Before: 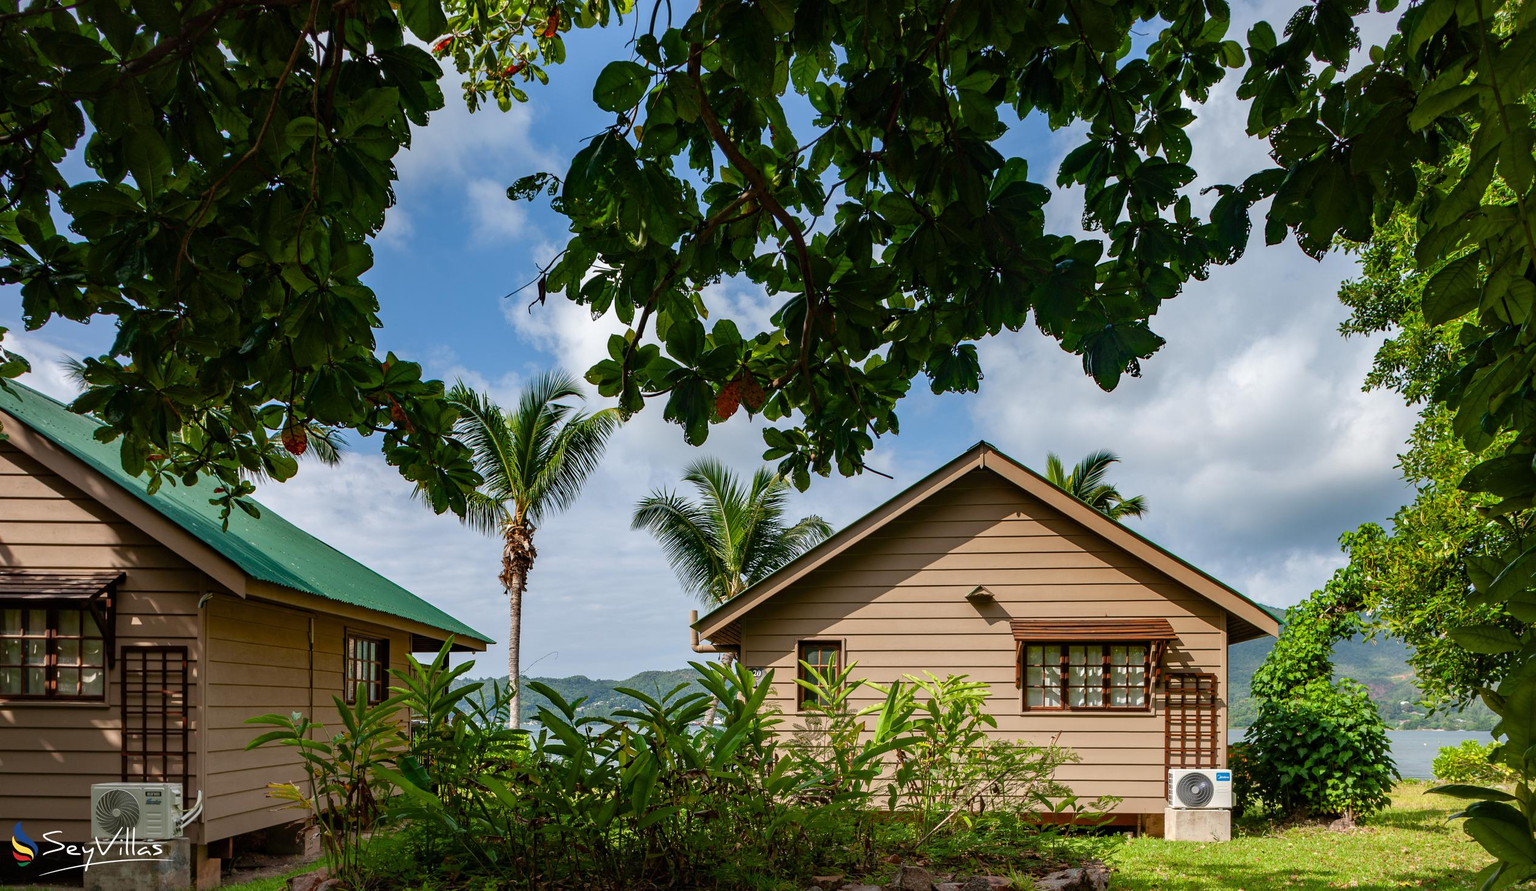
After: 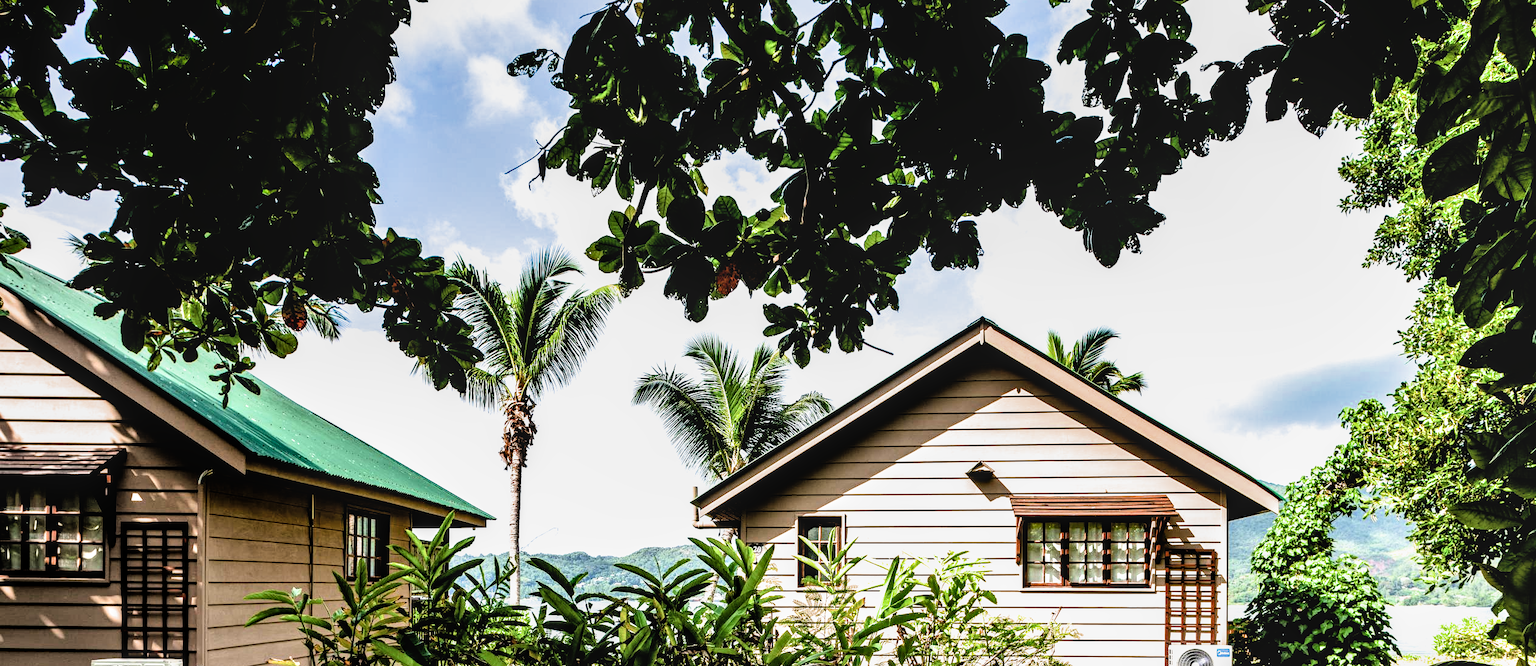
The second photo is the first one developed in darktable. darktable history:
exposure: black level correction 0.001, exposure 0.499 EV, compensate exposure bias true, compensate highlight preservation false
tone equalizer: -8 EV -0.784 EV, -7 EV -0.699 EV, -6 EV -0.563 EV, -5 EV -0.409 EV, -3 EV 0.37 EV, -2 EV 0.6 EV, -1 EV 0.701 EV, +0 EV 0.773 EV
local contrast: on, module defaults
crop: top 13.925%, bottom 11.285%
shadows and highlights: highlights color adjustment 45.17%, soften with gaussian
filmic rgb: black relative exposure -3.77 EV, white relative exposure 2.39 EV, dynamic range scaling -49.46%, hardness 3.48, latitude 30.76%, contrast 1.802
